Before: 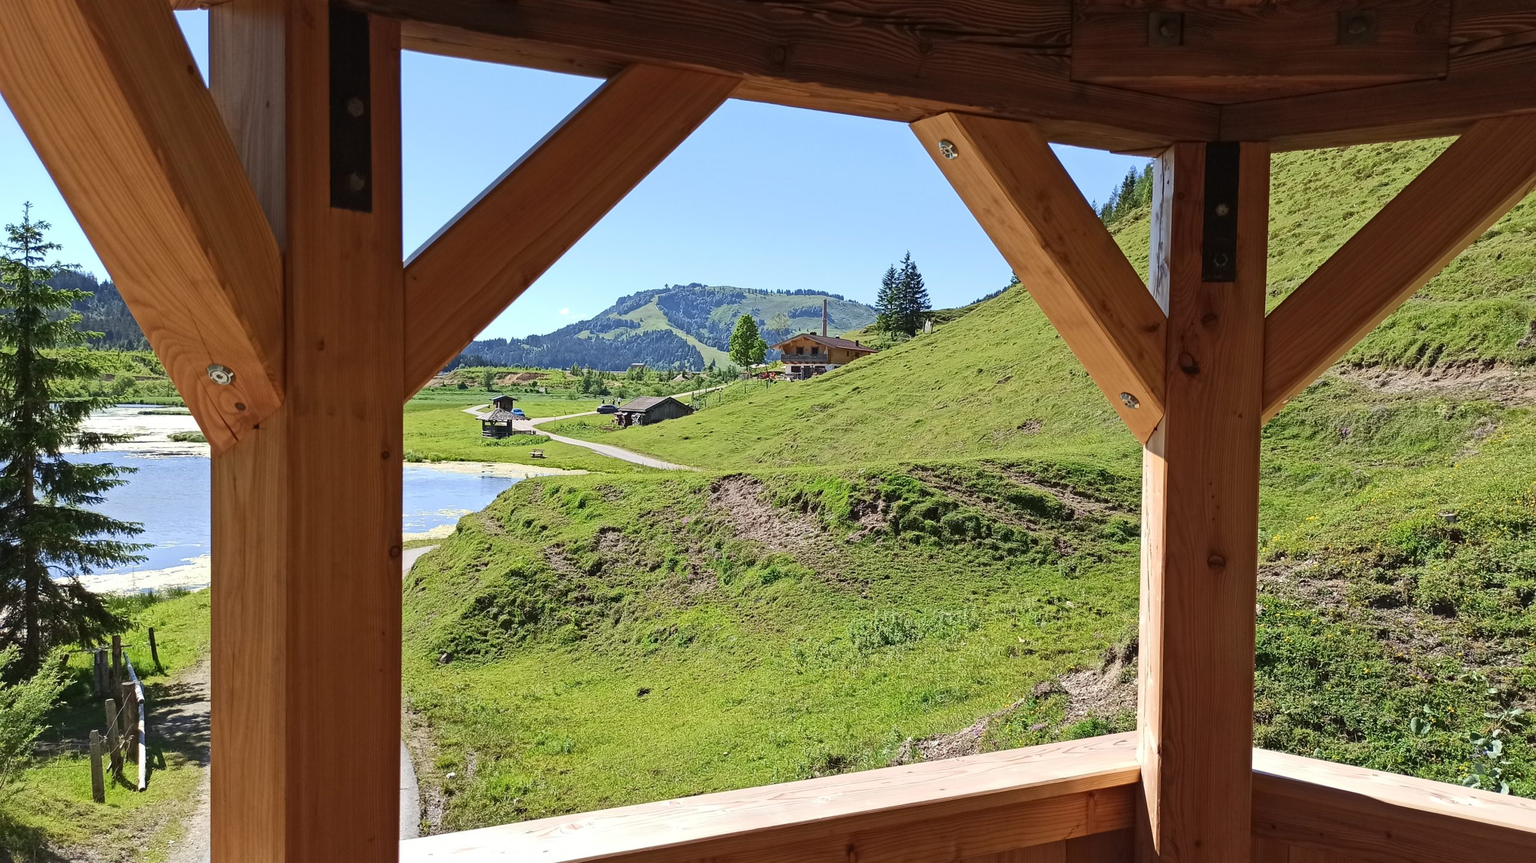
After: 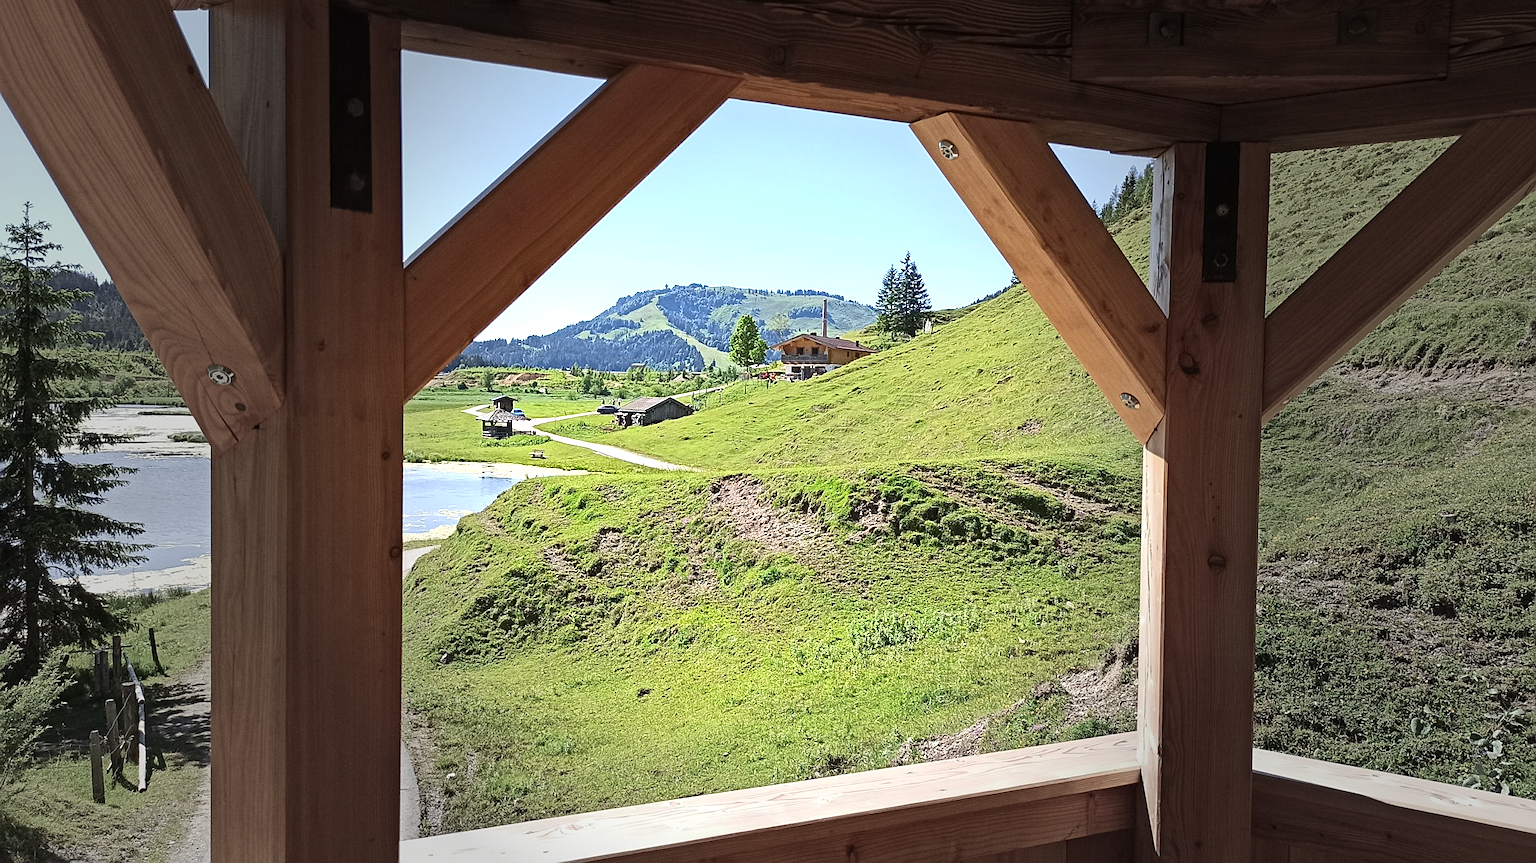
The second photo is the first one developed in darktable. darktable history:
sharpen: on, module defaults
vignetting: fall-off start 31.28%, fall-off radius 34.64%, brightness -0.575
exposure: exposure 0.6 EV, compensate highlight preservation false
grain: coarseness 7.08 ISO, strength 21.67%, mid-tones bias 59.58%
